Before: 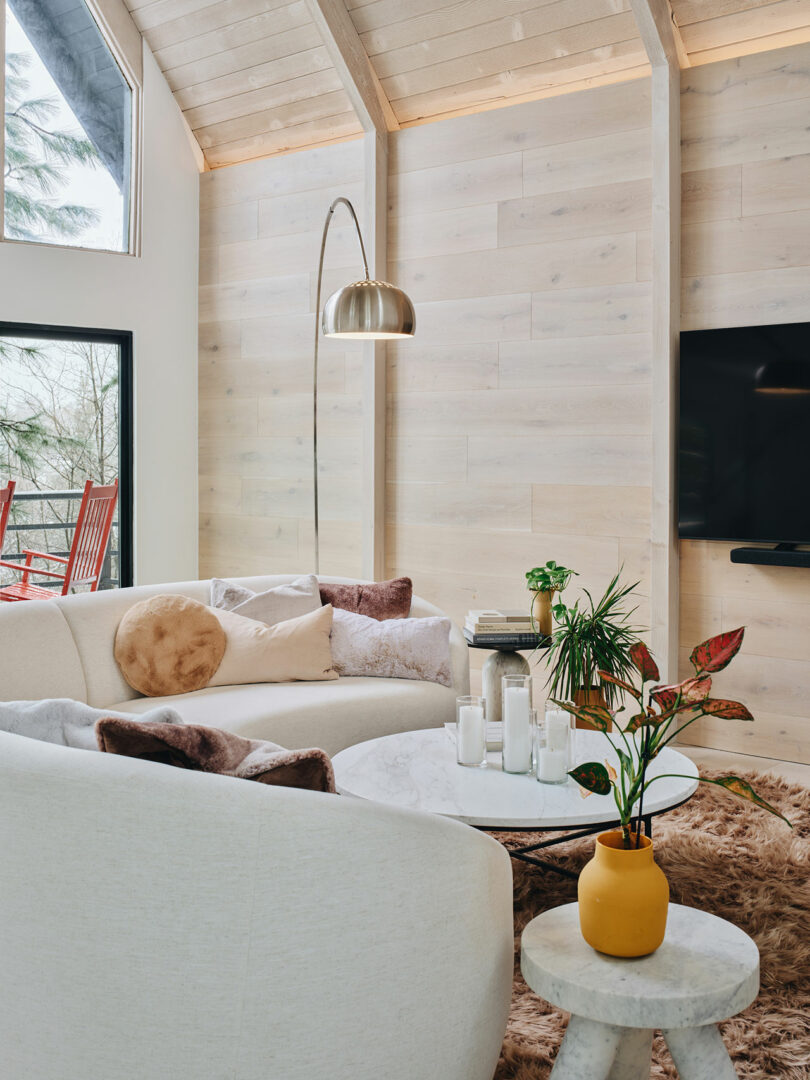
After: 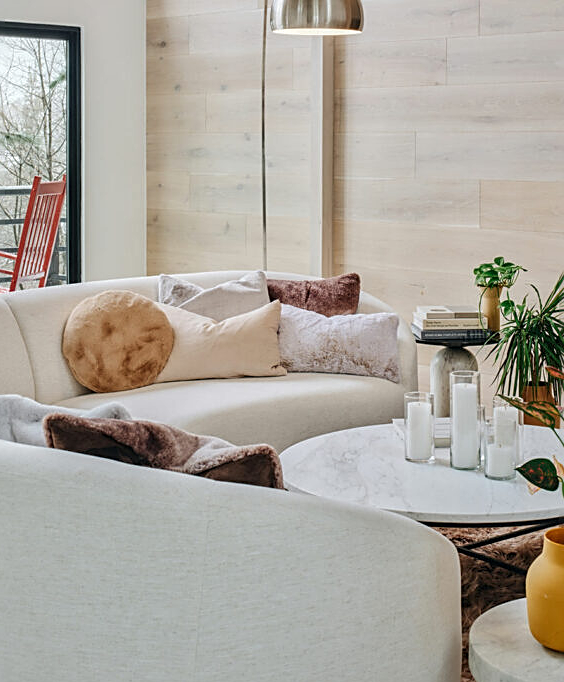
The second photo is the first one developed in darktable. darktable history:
local contrast: on, module defaults
sharpen: on, module defaults
crop: left 6.533%, top 28.178%, right 23.81%, bottom 8.624%
tone equalizer: edges refinement/feathering 500, mask exposure compensation -1.57 EV, preserve details no
